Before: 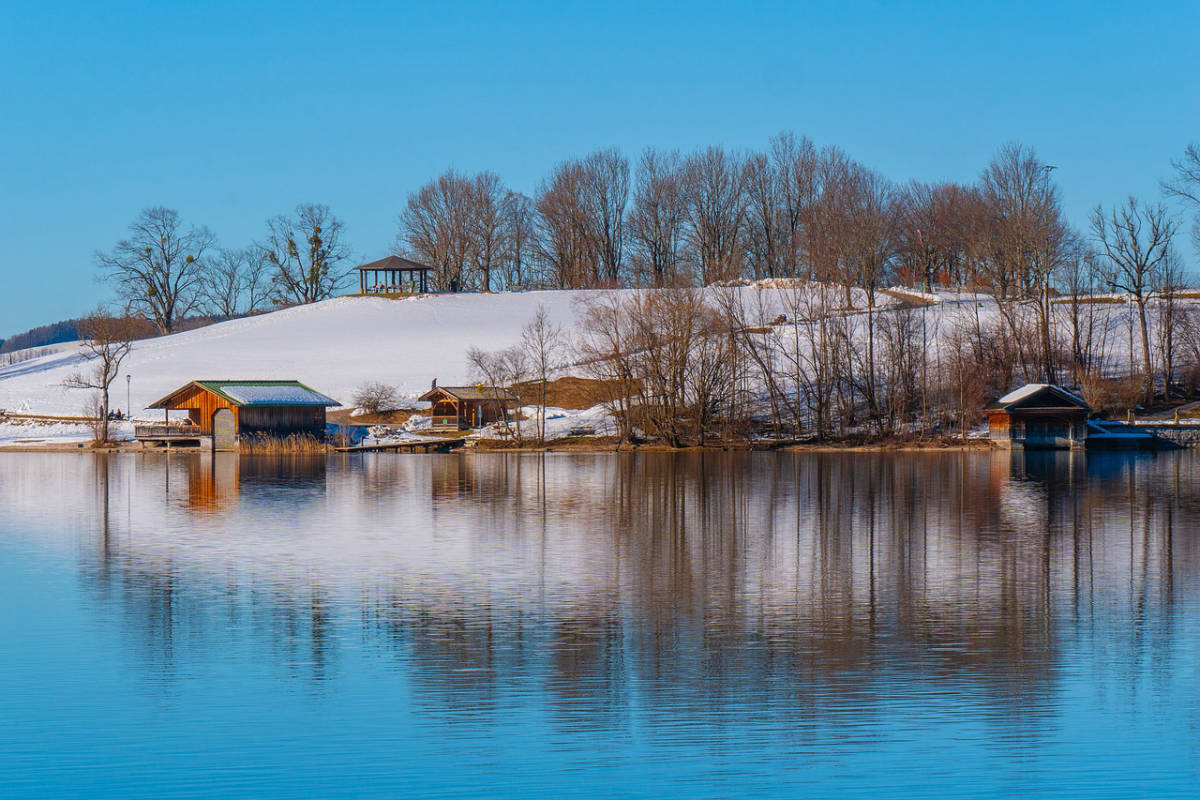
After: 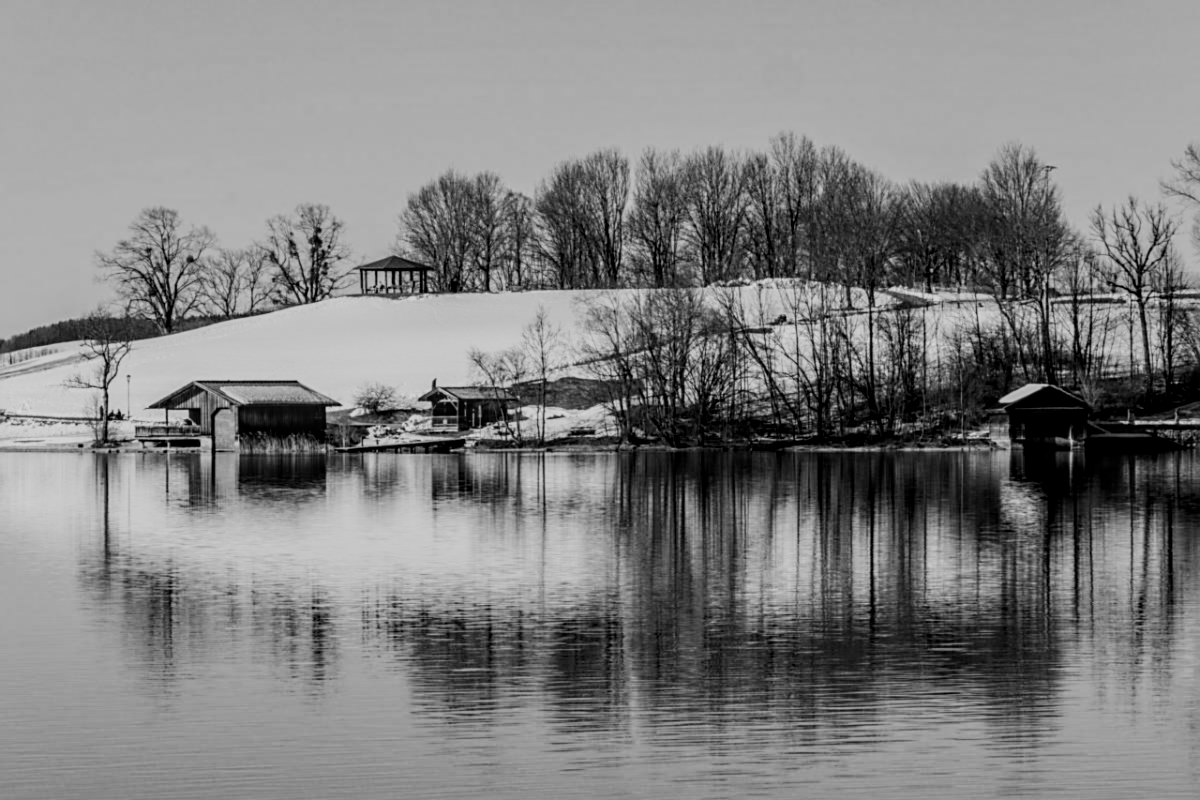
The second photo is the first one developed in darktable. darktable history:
local contrast: on, module defaults
filmic rgb: black relative exposure -7.65 EV, white relative exposure 4.56 EV, hardness 3.61, color science v6 (2022)
sharpen: on, module defaults
lowpass: radius 0.76, contrast 1.56, saturation 0, unbound 0
